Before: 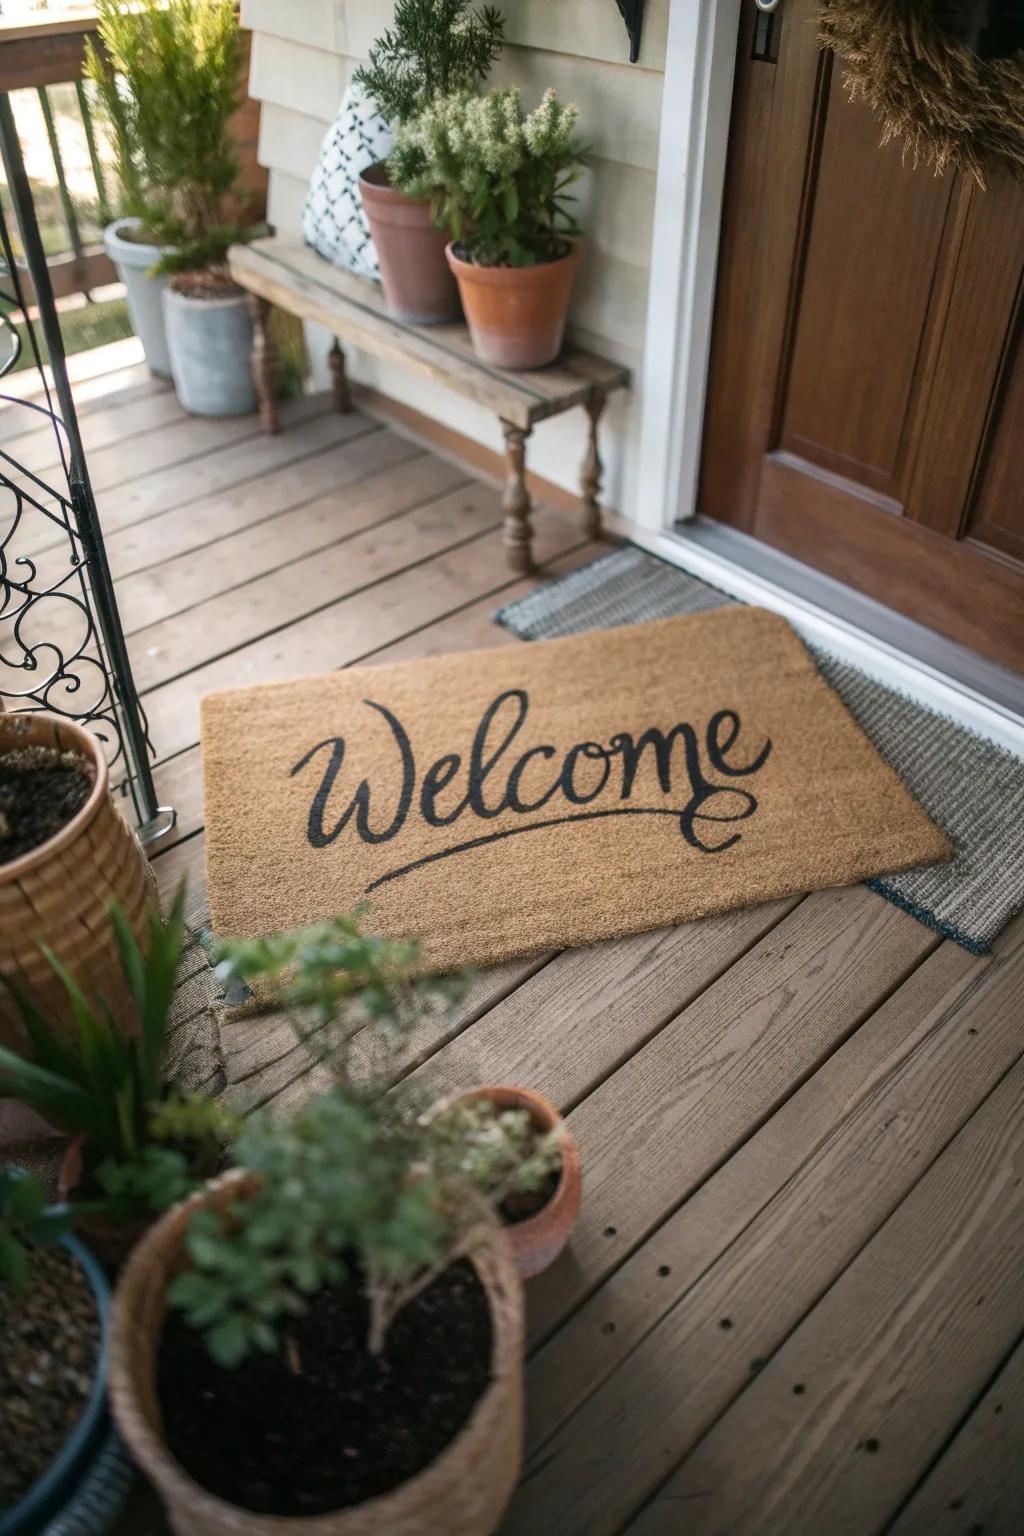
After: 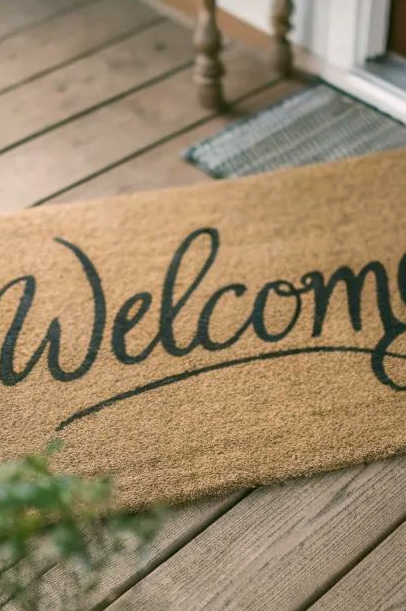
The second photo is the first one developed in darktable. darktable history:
crop: left 30.272%, top 30.089%, right 30.036%, bottom 30.111%
color correction: highlights a* 4.29, highlights b* 4.97, shadows a* -7.58, shadows b* 4.73
shadows and highlights: shadows 25.87, highlights -25.09
